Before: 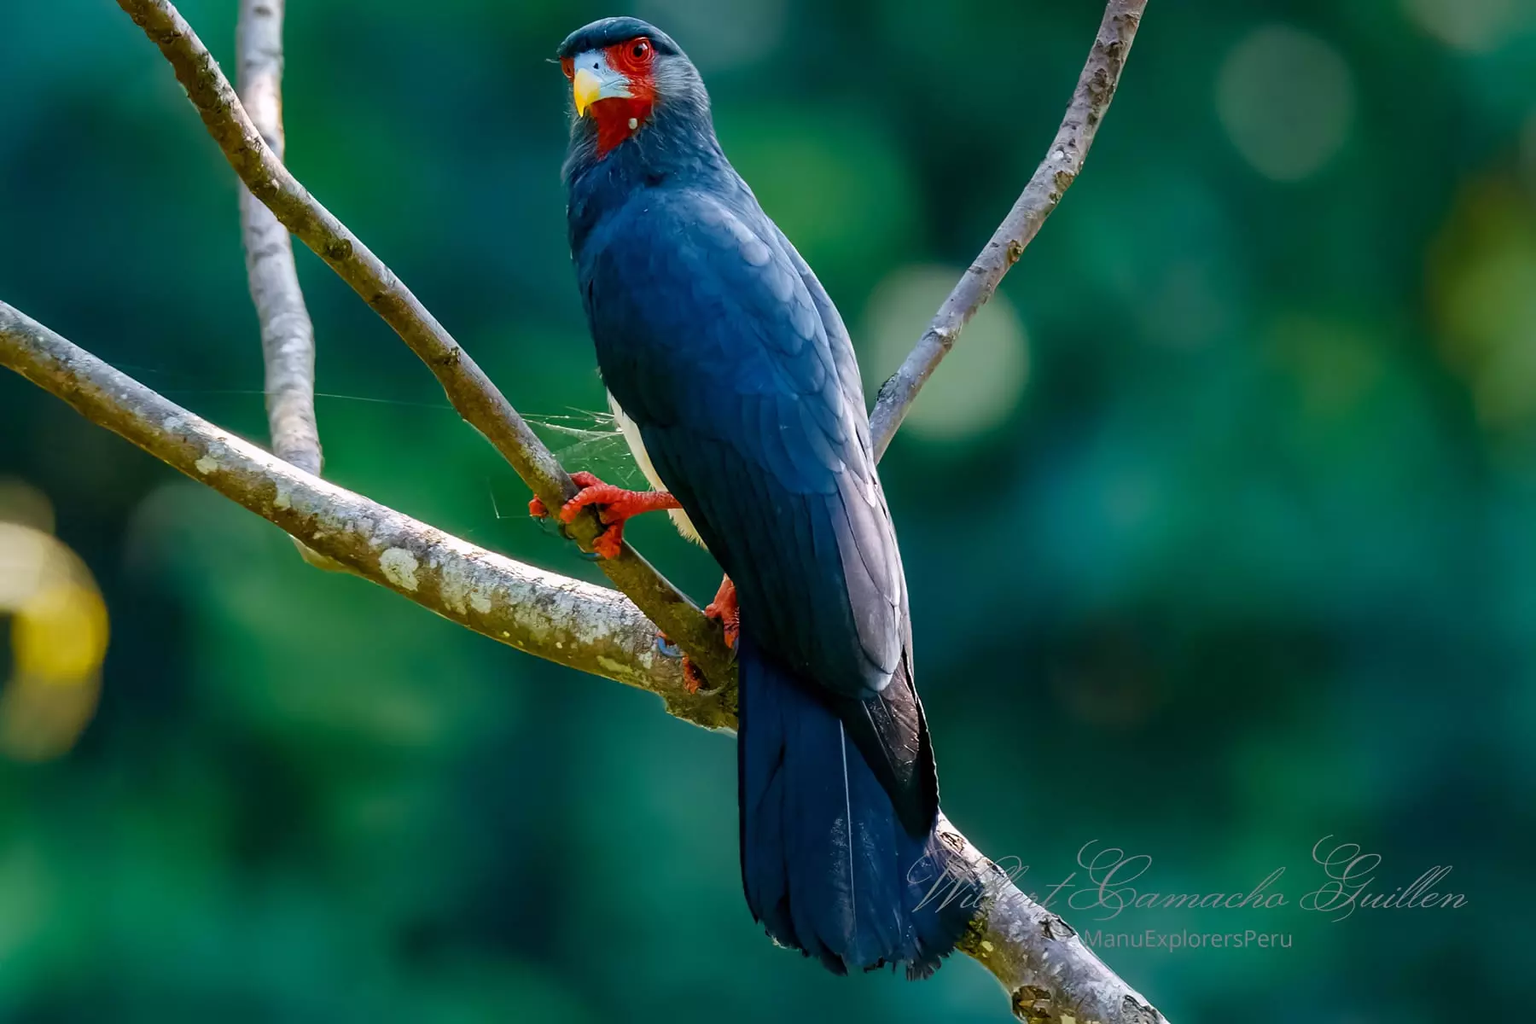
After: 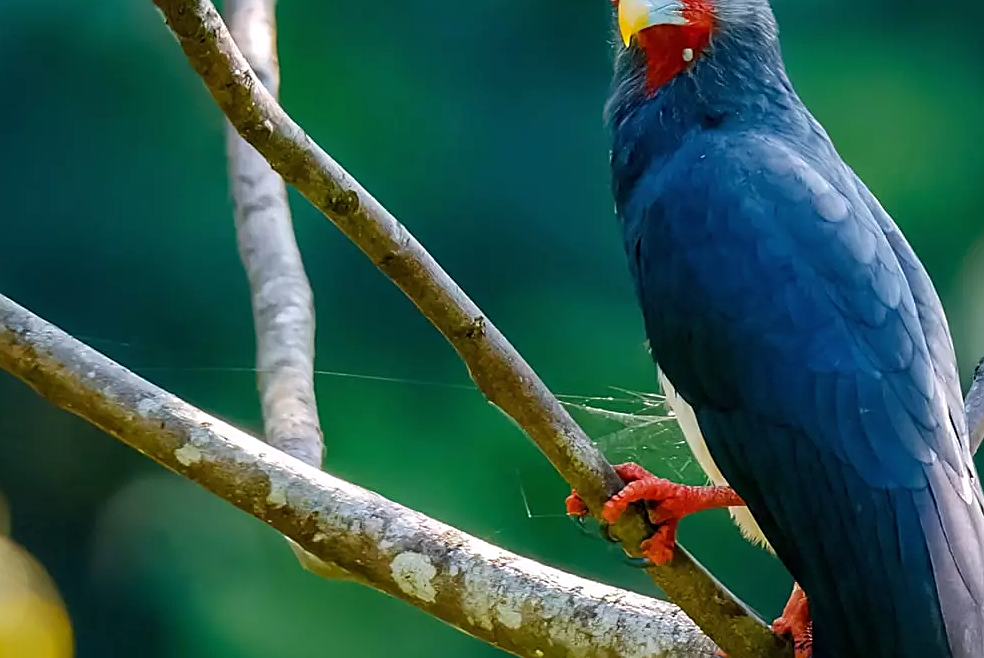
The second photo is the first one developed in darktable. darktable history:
sharpen: on, module defaults
shadows and highlights: shadows 10, white point adjustment 1, highlights -40
tone equalizer: on, module defaults
crop and rotate: left 3.047%, top 7.509%, right 42.236%, bottom 37.598%
